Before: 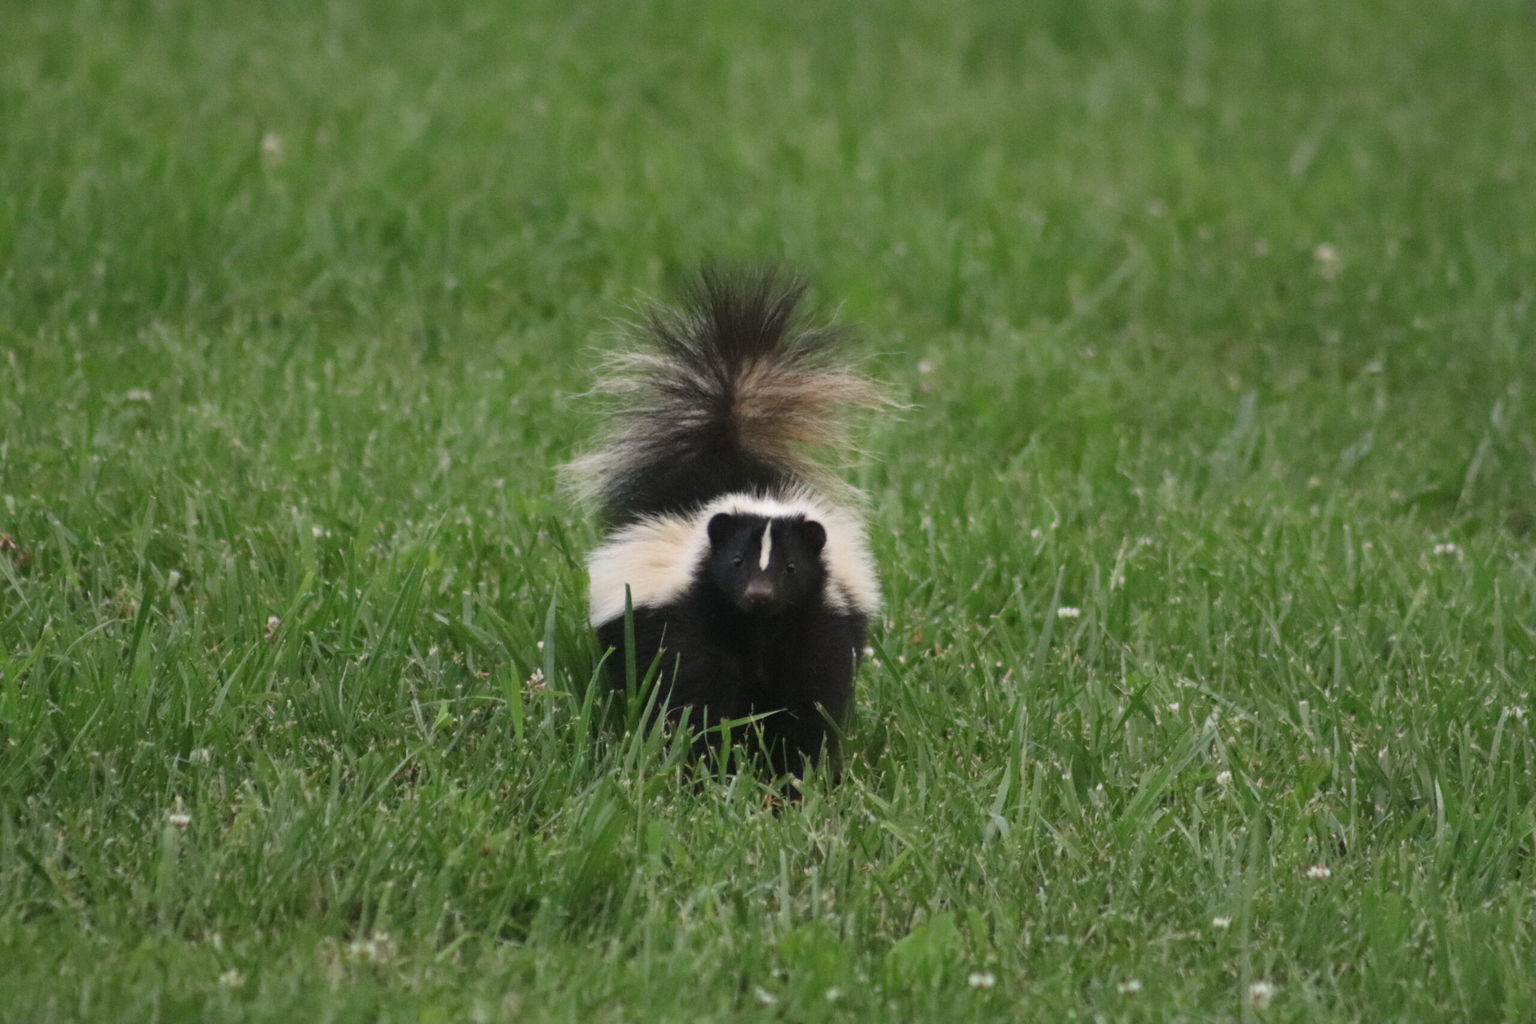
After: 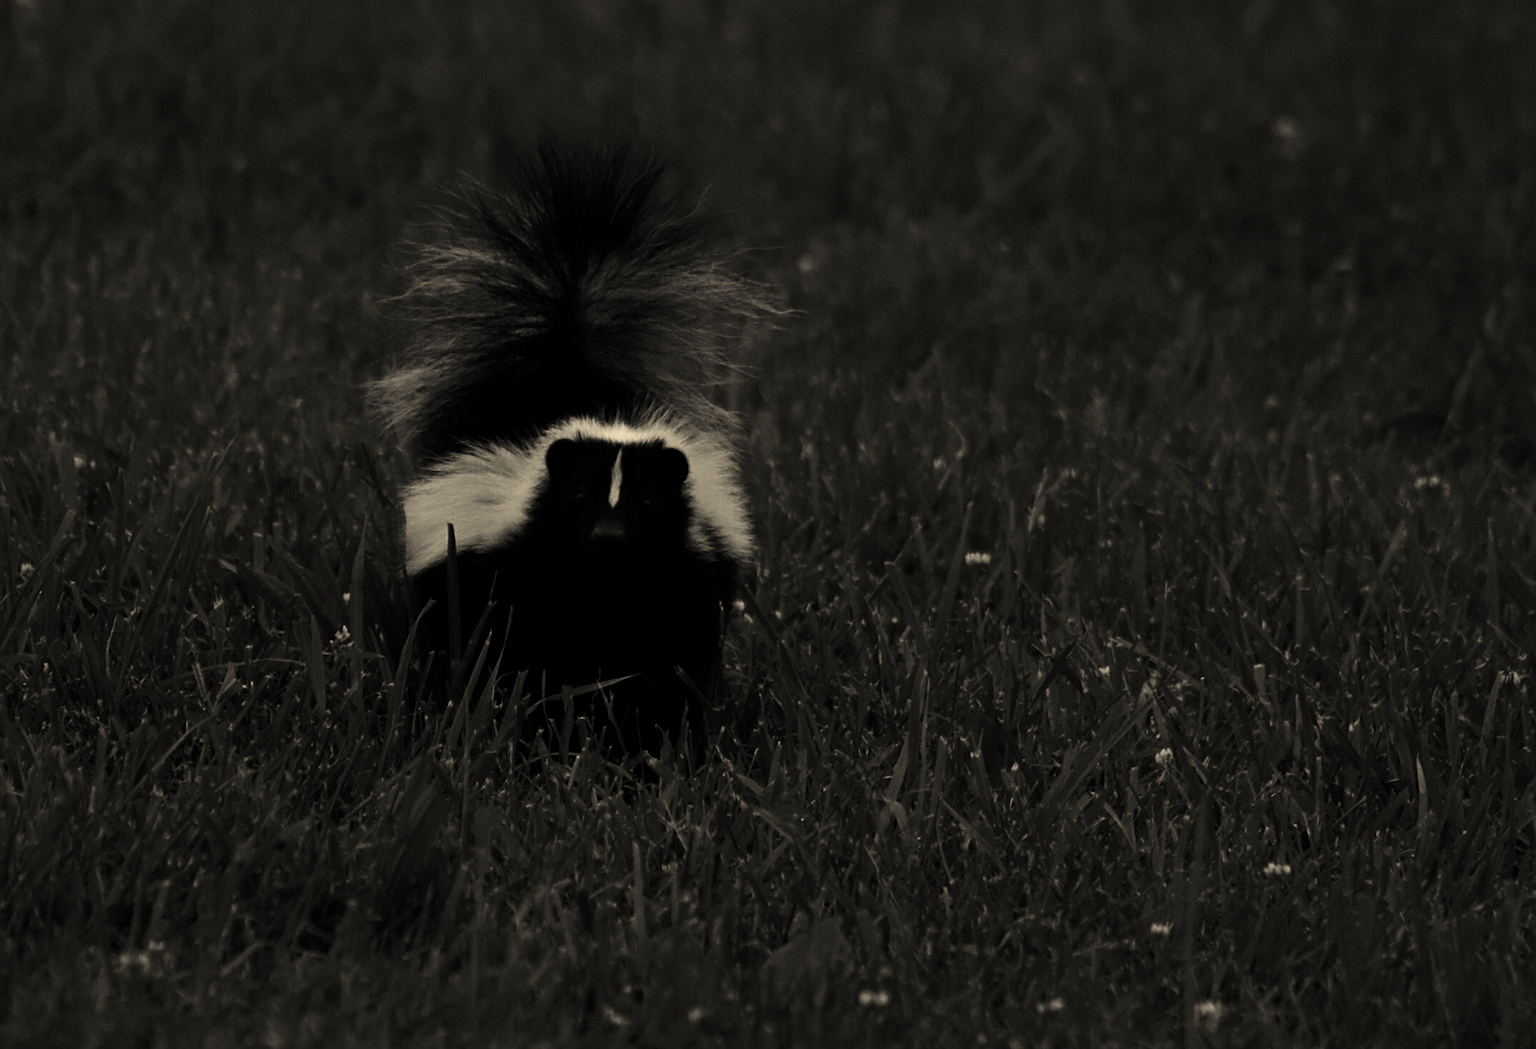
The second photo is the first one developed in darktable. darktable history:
contrast brightness saturation: contrast 0.016, brightness -0.99, saturation -0.995
sharpen: on, module defaults
color correction: highlights a* 2.5, highlights b* 22.66
crop: left 16.345%, top 14.259%
